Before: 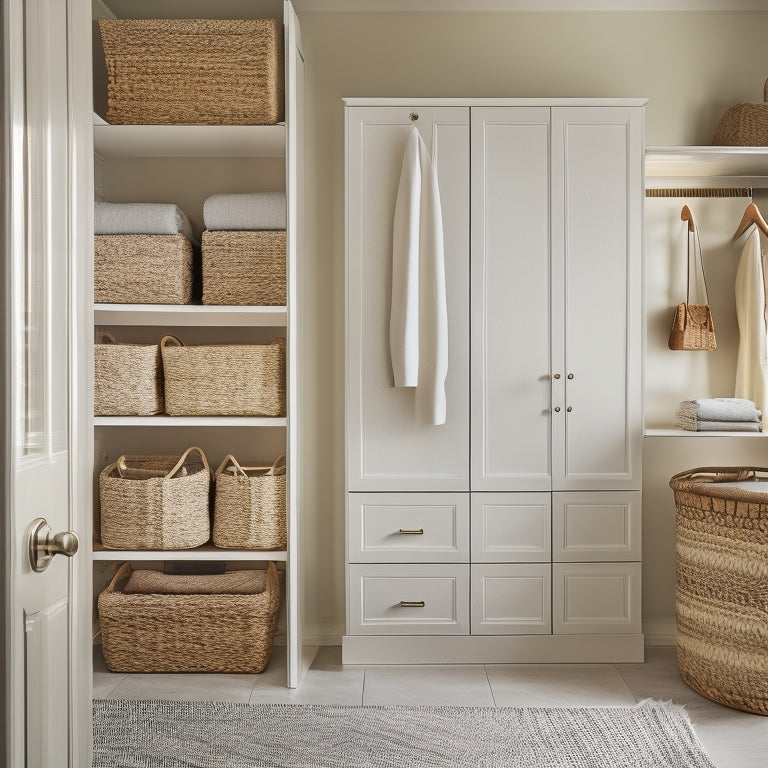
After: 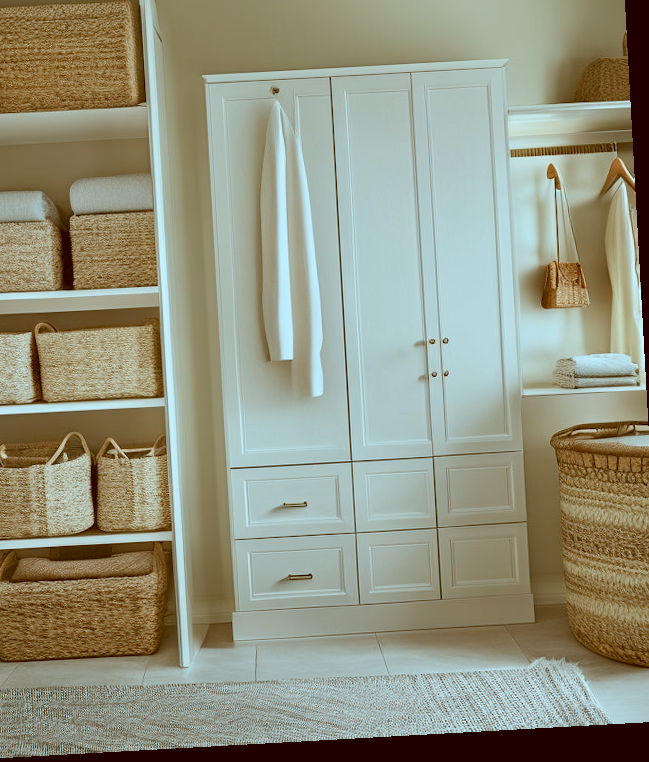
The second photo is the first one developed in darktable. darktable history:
color correction: highlights a* -14.62, highlights b* -16.22, shadows a* 10.12, shadows b* 29.4
crop and rotate: left 17.959%, top 5.771%, right 1.742%
rotate and perspective: rotation -3.18°, automatic cropping off
tone equalizer: on, module defaults
